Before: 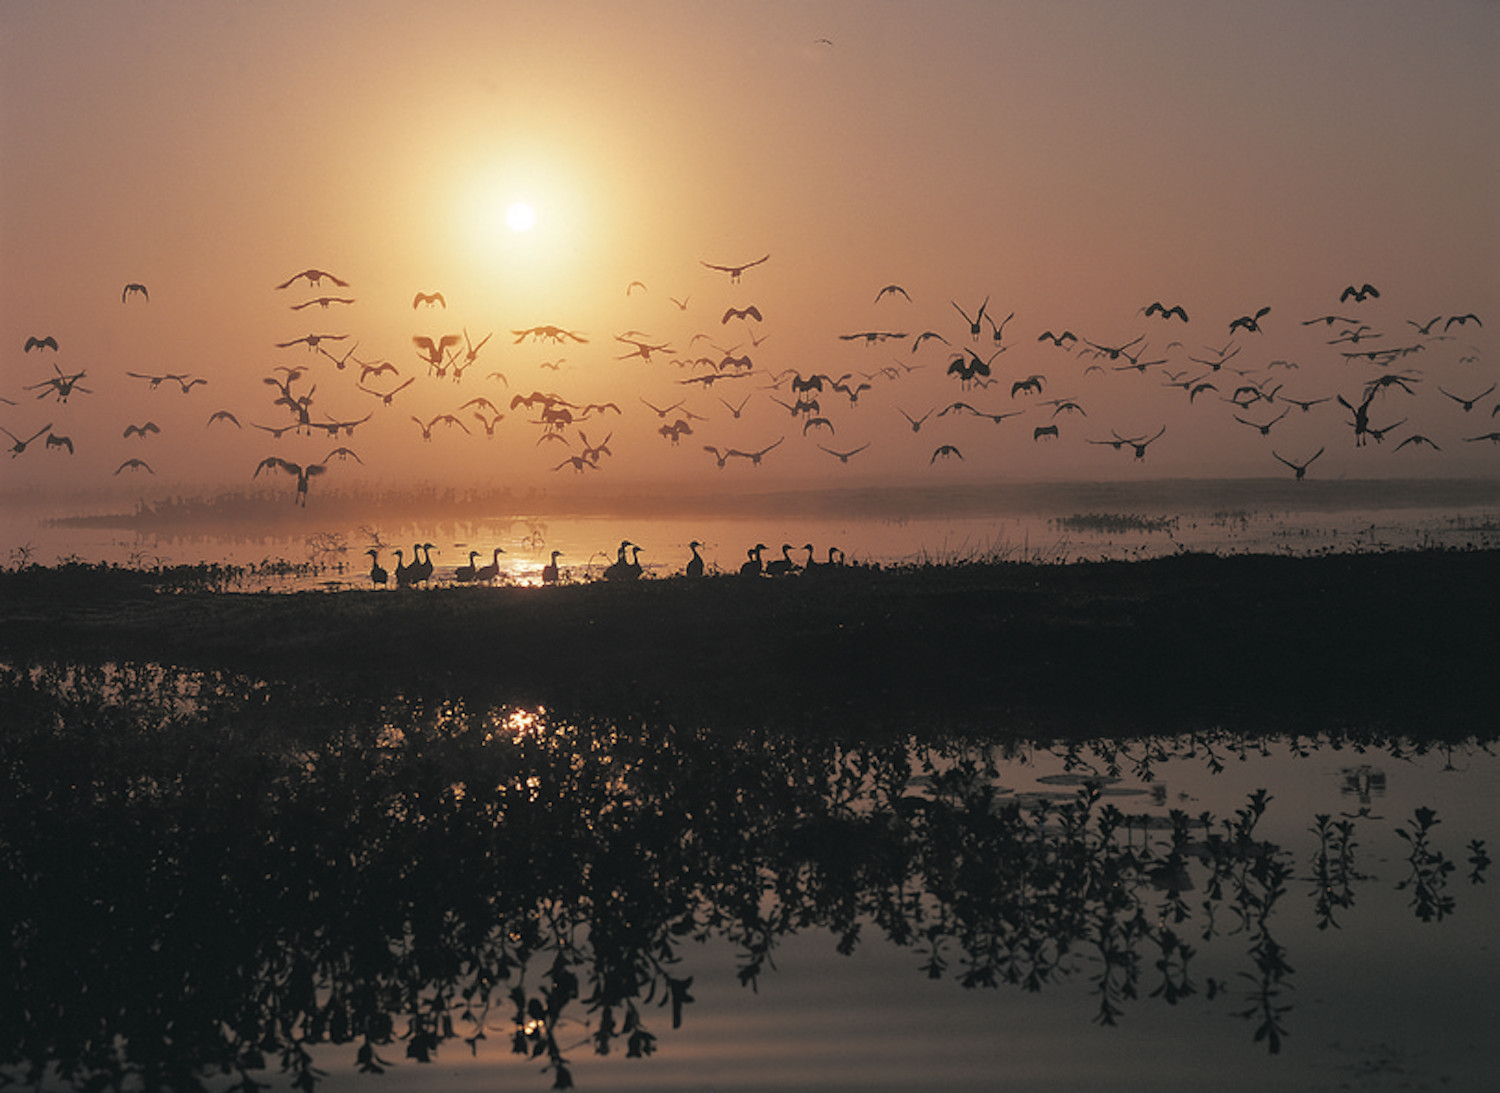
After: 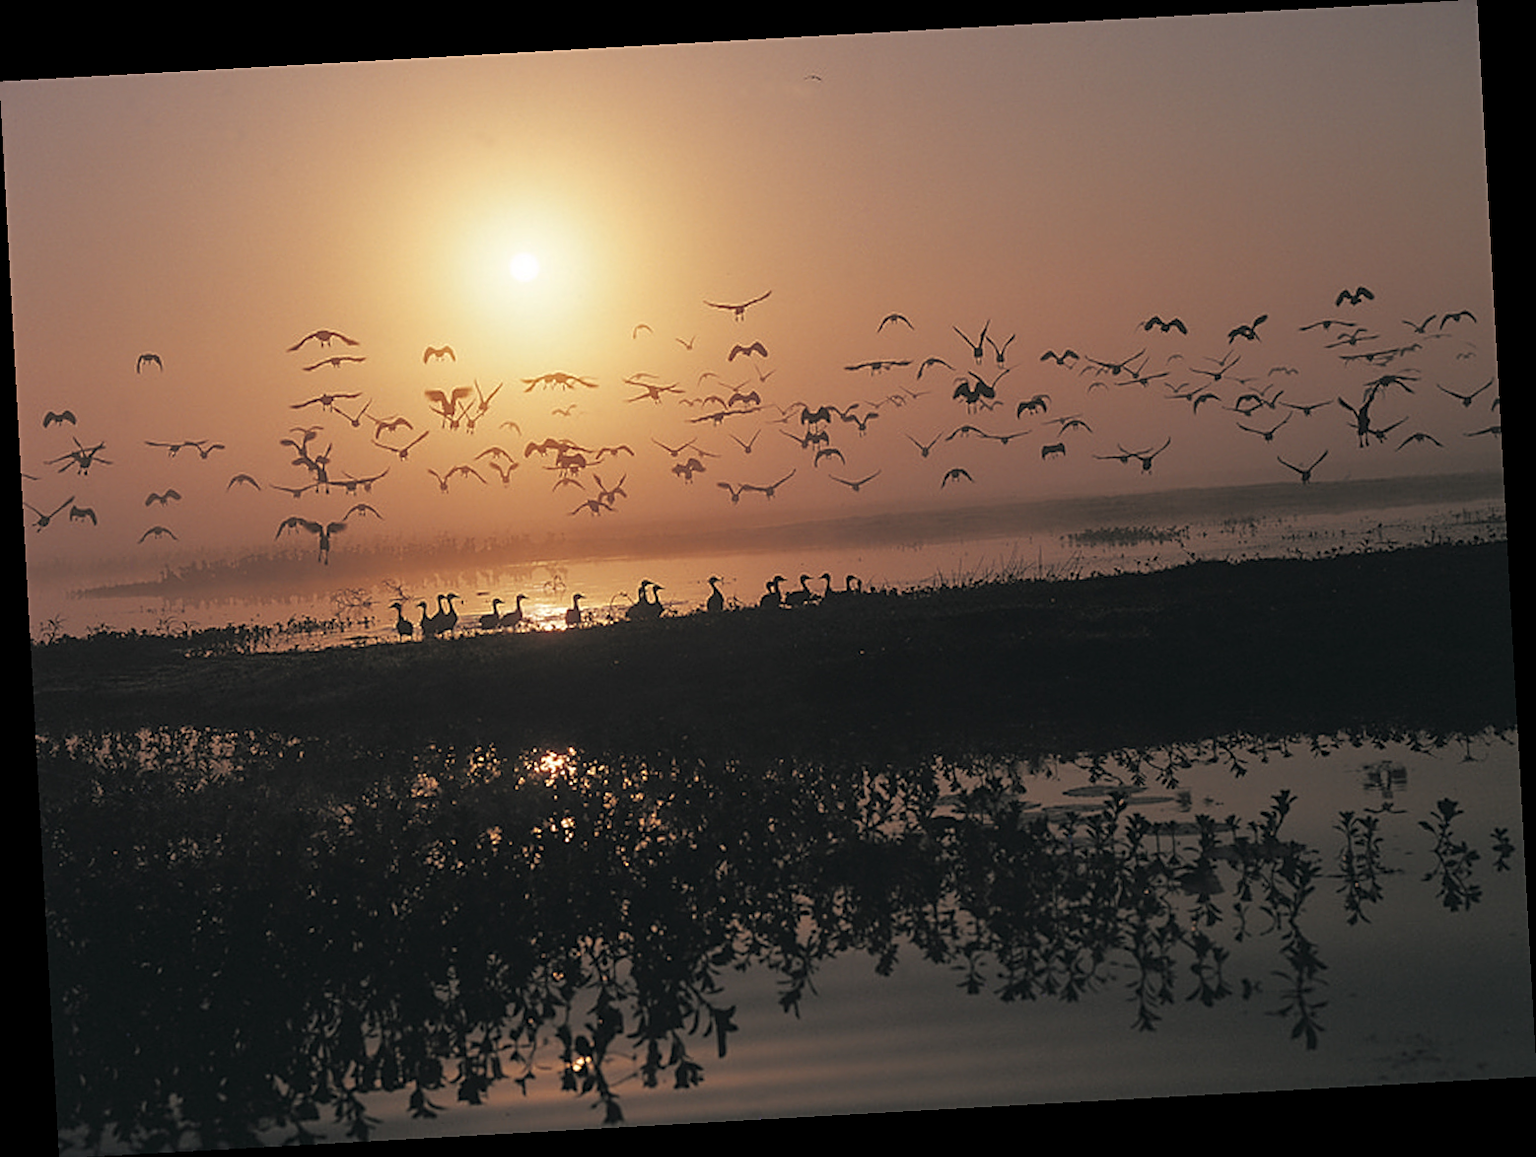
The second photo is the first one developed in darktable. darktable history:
sharpen: on, module defaults
rotate and perspective: rotation -3.18°, automatic cropping off
